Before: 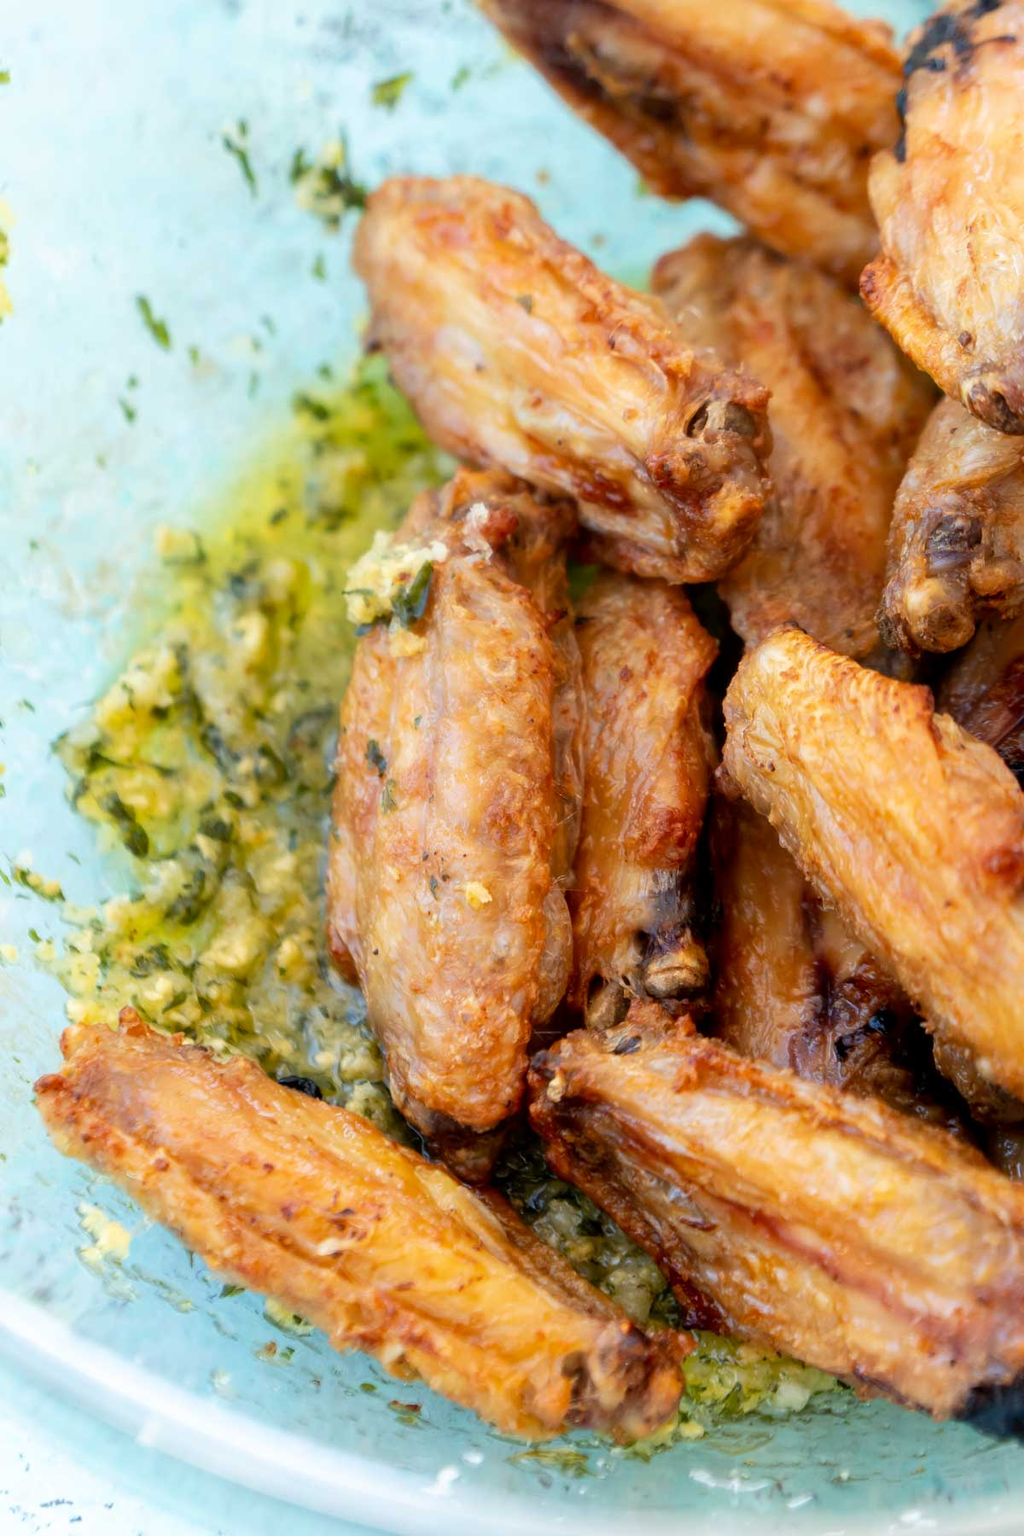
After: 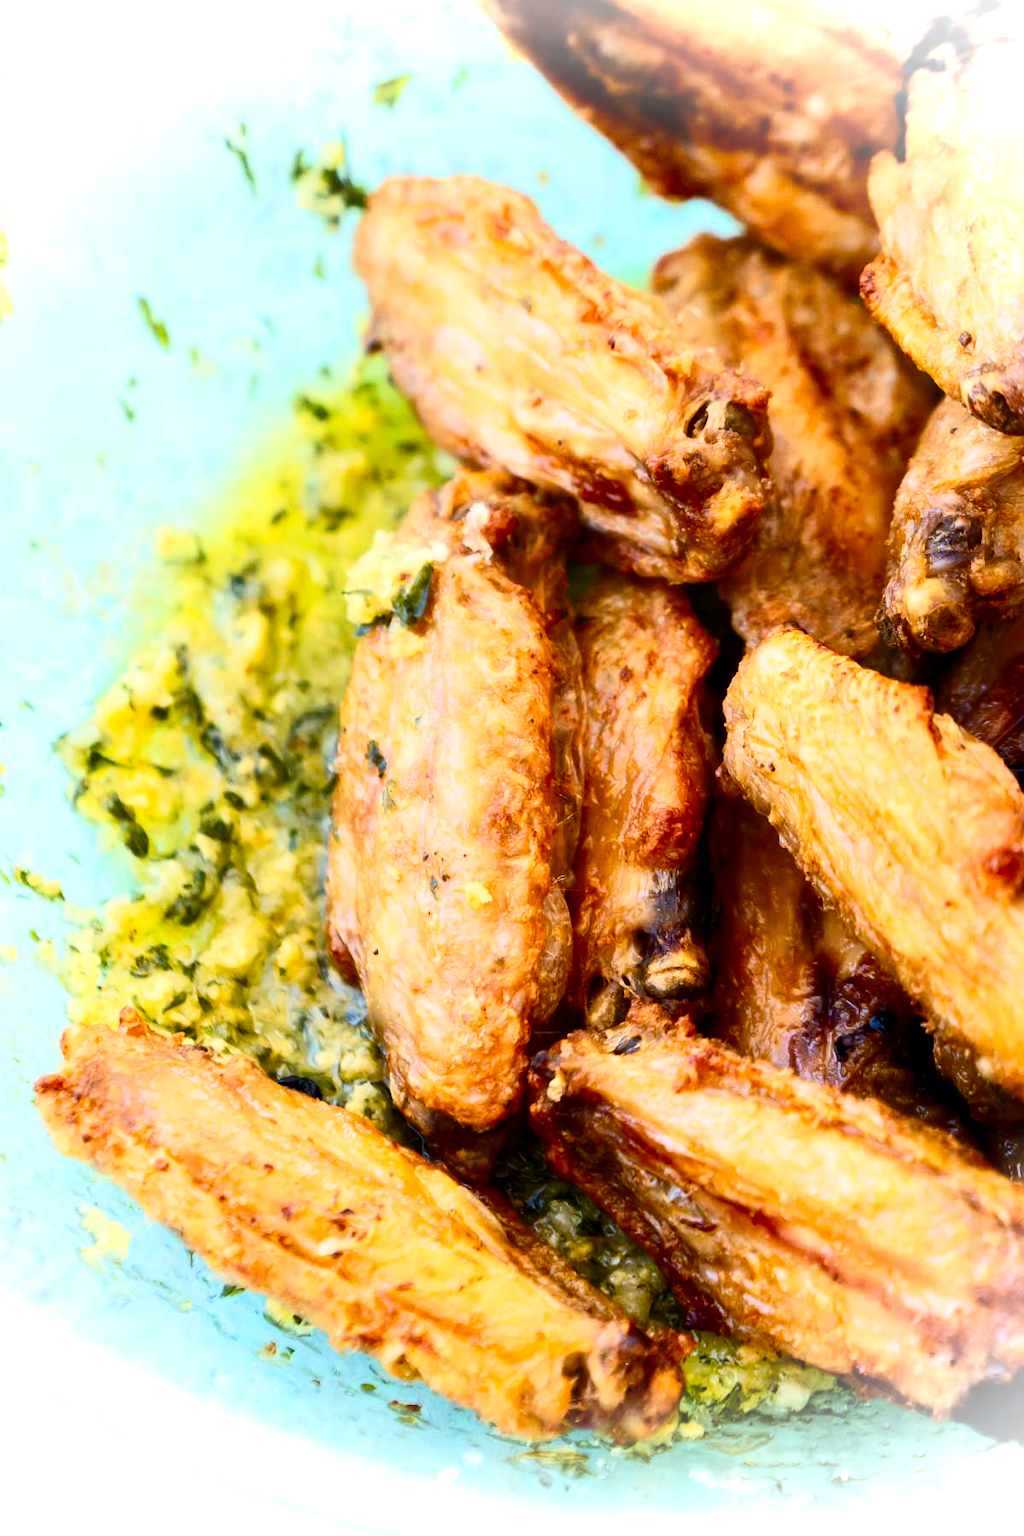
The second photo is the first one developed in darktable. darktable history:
contrast brightness saturation: contrast 0.383, brightness 0.099
velvia: strength 31.56%, mid-tones bias 0.203
vignetting: brightness 0.995, saturation -0.492, dithering 8-bit output
